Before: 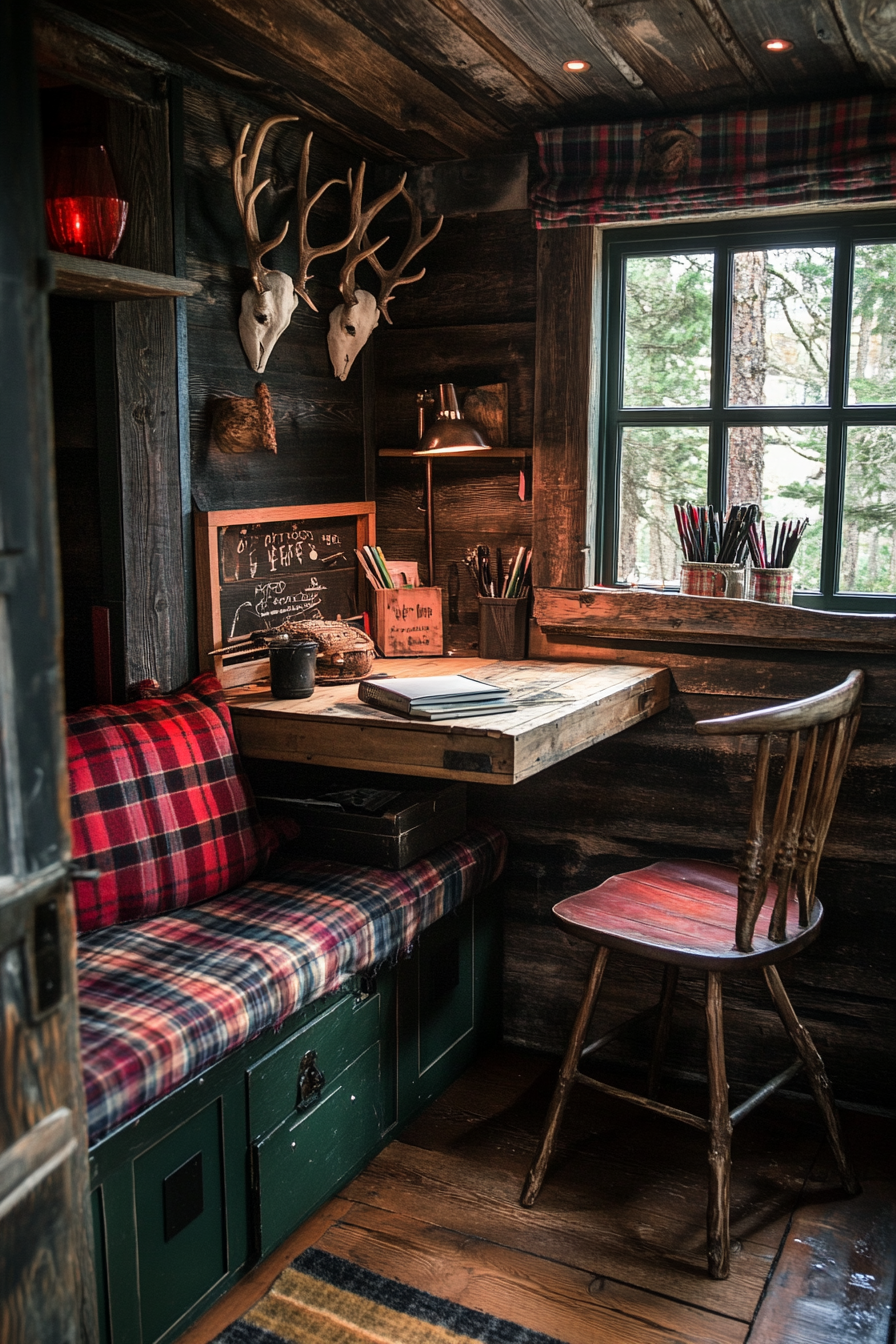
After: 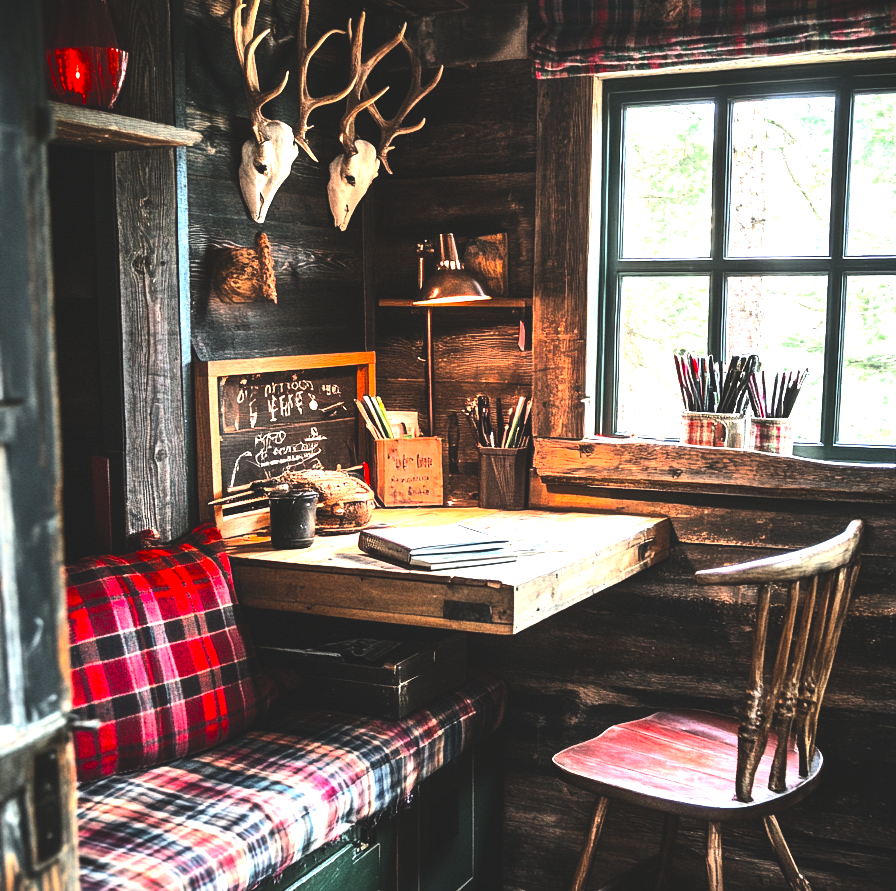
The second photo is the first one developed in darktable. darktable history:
crop: top 11.176%, bottom 22.484%
tone equalizer: -8 EV -0.738 EV, -7 EV -0.699 EV, -6 EV -0.627 EV, -5 EV -0.36 EV, -3 EV 0.394 EV, -2 EV 0.6 EV, -1 EV 0.676 EV, +0 EV 0.737 EV, edges refinement/feathering 500, mask exposure compensation -1.57 EV, preserve details no
exposure: black level correction -0.024, exposure 1.395 EV, compensate highlight preservation false
contrast brightness saturation: contrast 0.221
color balance rgb: power › luminance -14.941%, global offset › luminance -0.263%, perceptual saturation grading › global saturation 19.353%, global vibrance 16.755%, saturation formula JzAzBz (2021)
